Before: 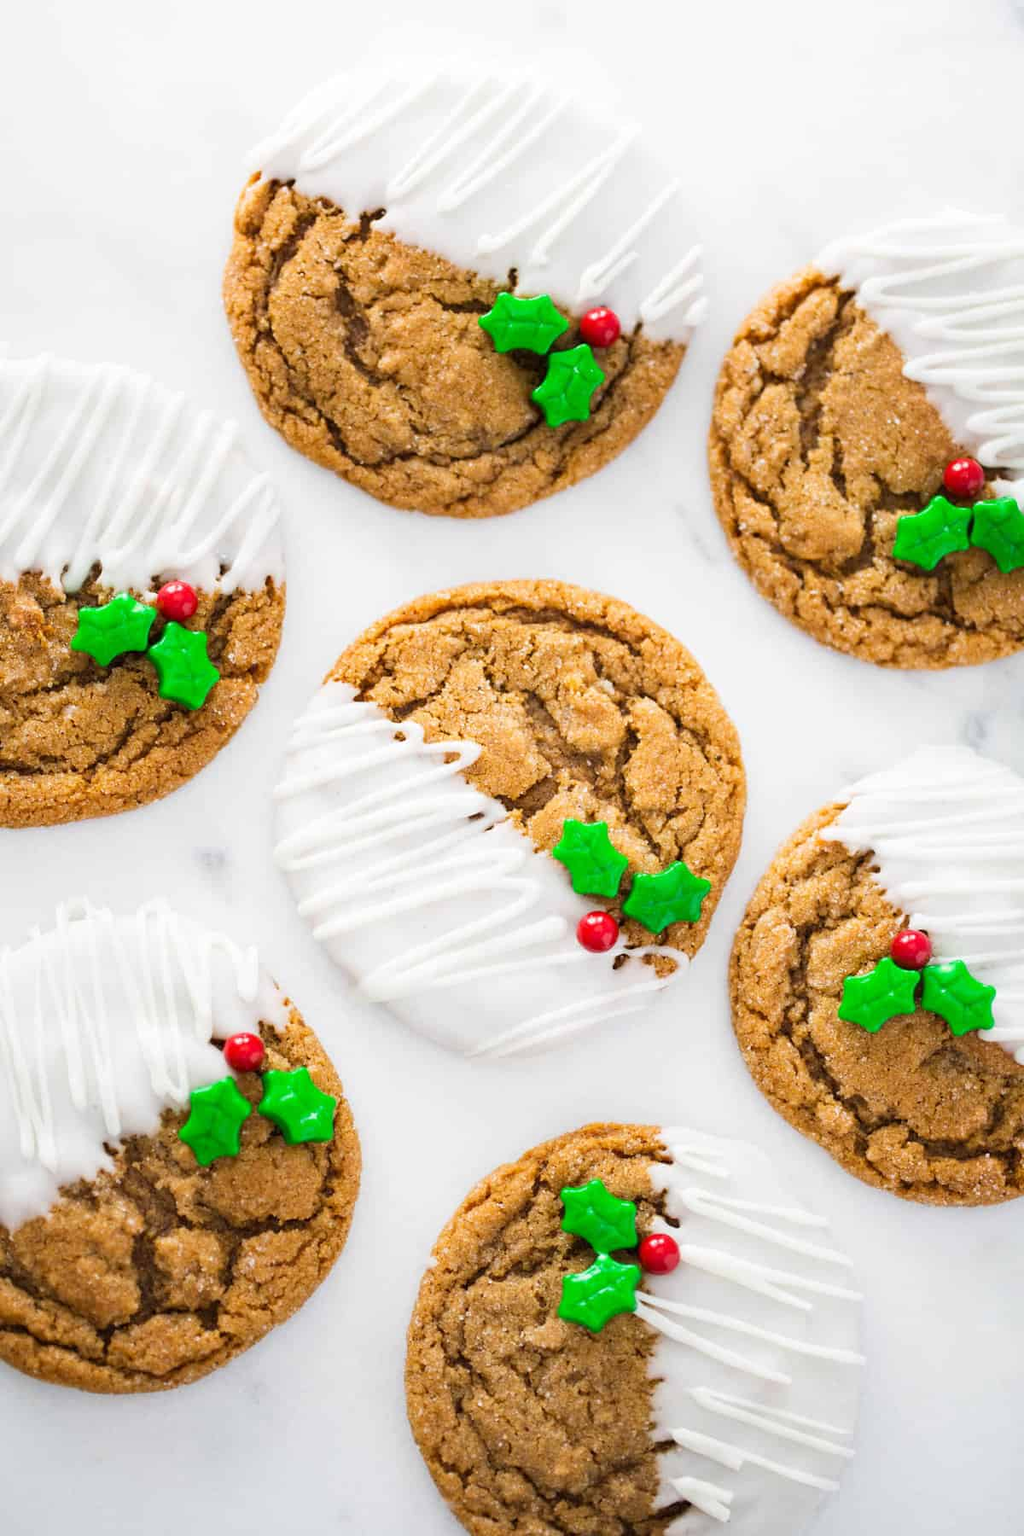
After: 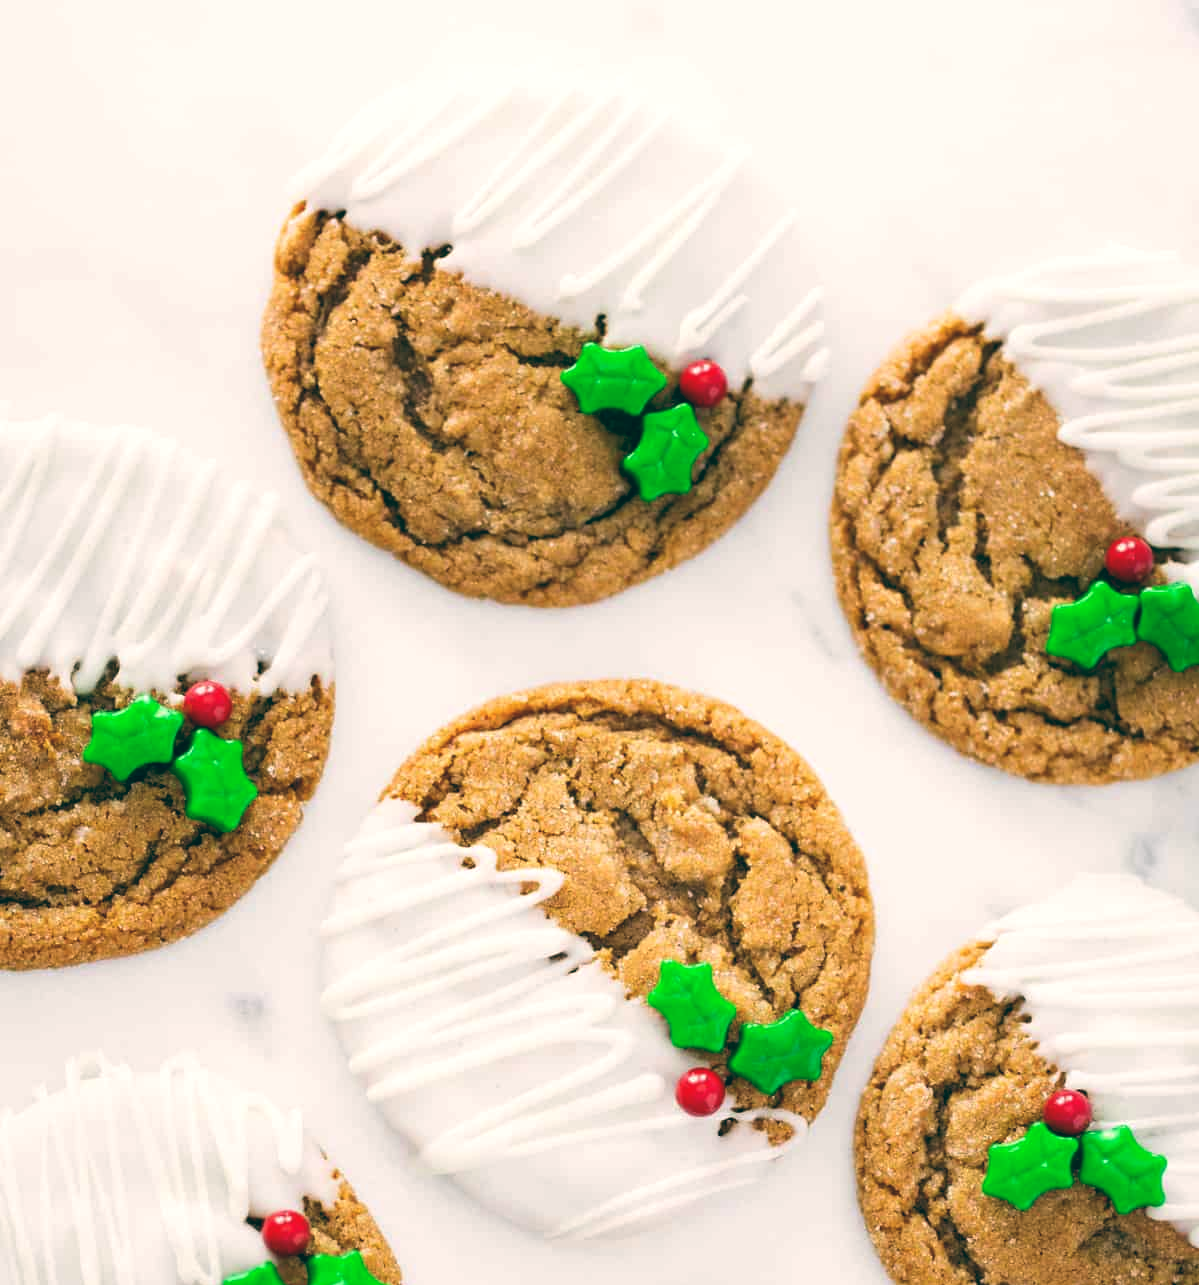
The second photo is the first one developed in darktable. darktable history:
color balance: lift [1.005, 0.99, 1.007, 1.01], gamma [1, 0.979, 1.011, 1.021], gain [0.923, 1.098, 1.025, 0.902], input saturation 90.45%, contrast 7.73%, output saturation 105.91%
crop: bottom 28.576%
white balance: red 0.983, blue 1.036
